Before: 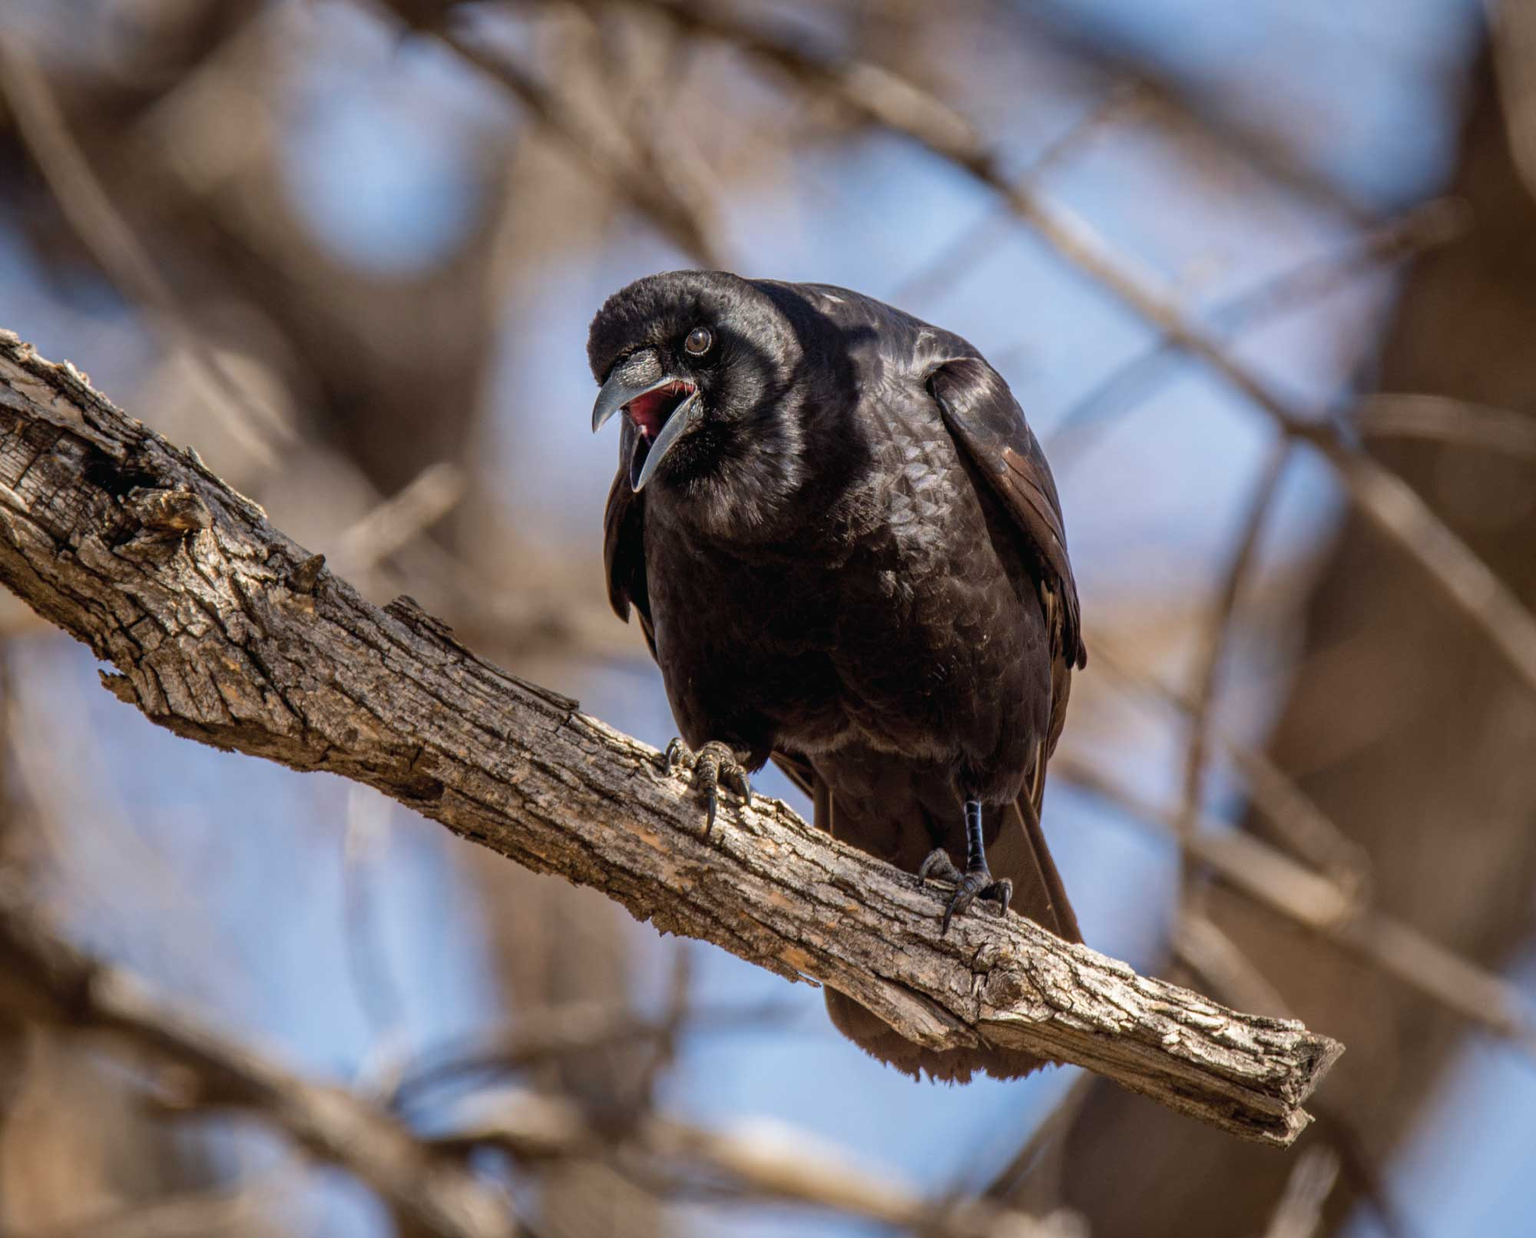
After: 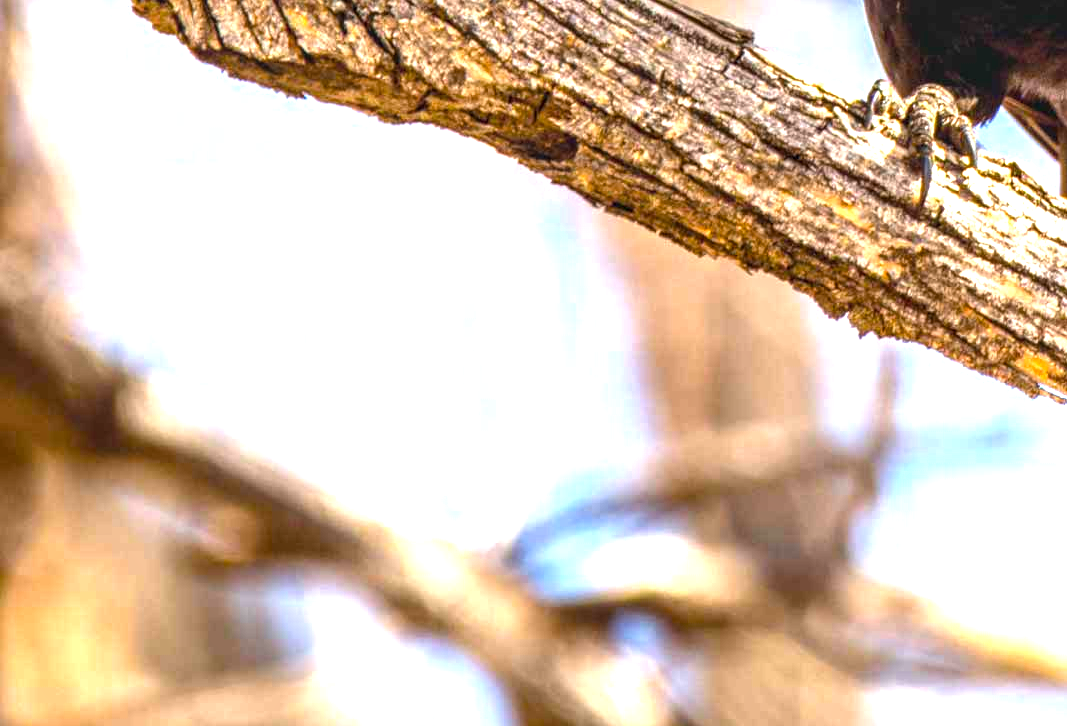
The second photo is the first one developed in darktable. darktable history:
crop and rotate: top 54.761%, right 46.627%, bottom 0.156%
color balance rgb: highlights gain › luminance 14.519%, global offset › hue 172.16°, linear chroma grading › global chroma 8.769%, perceptual saturation grading › global saturation 25.508%, perceptual brilliance grading › global brilliance 12.717%, global vibrance 9.862%
exposure: black level correction 0, exposure 1.2 EV, compensate exposure bias true, compensate highlight preservation false
local contrast: on, module defaults
